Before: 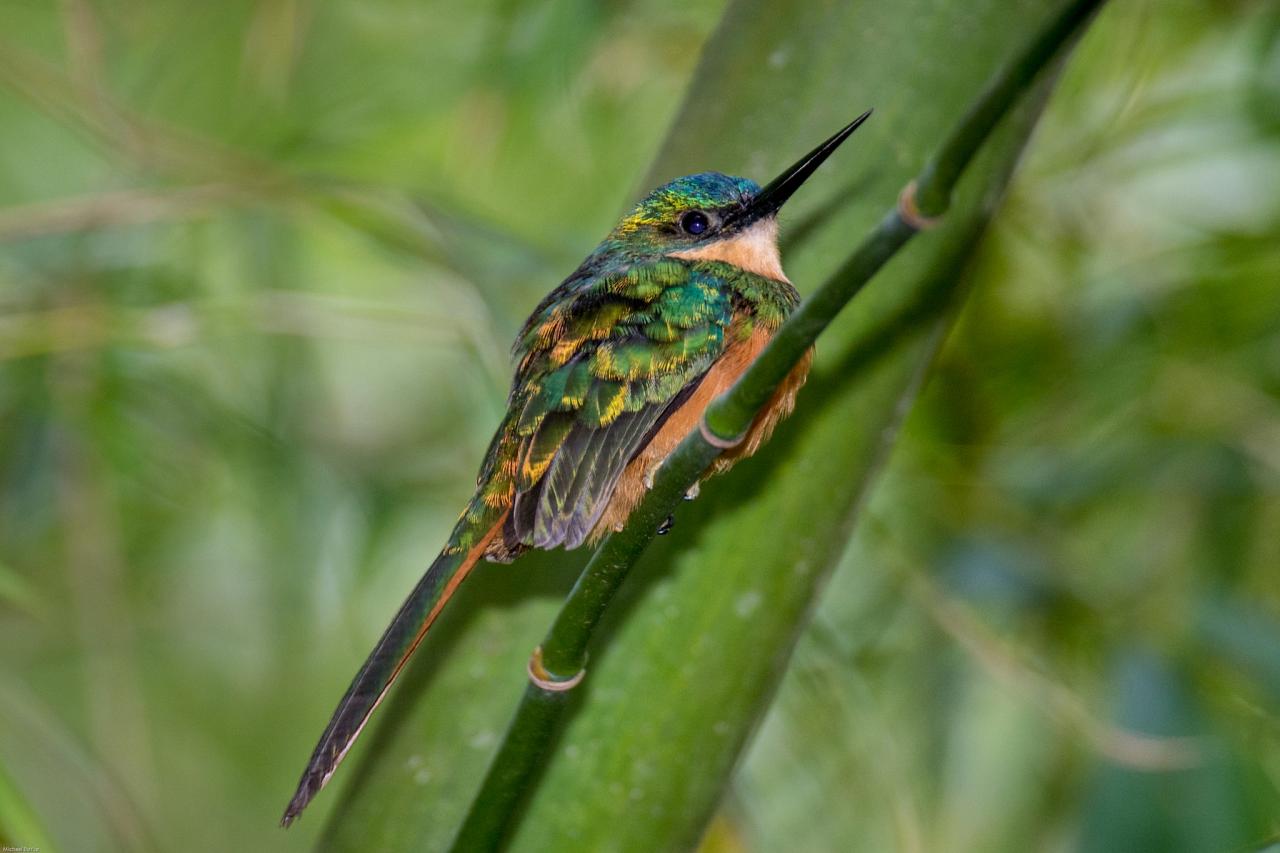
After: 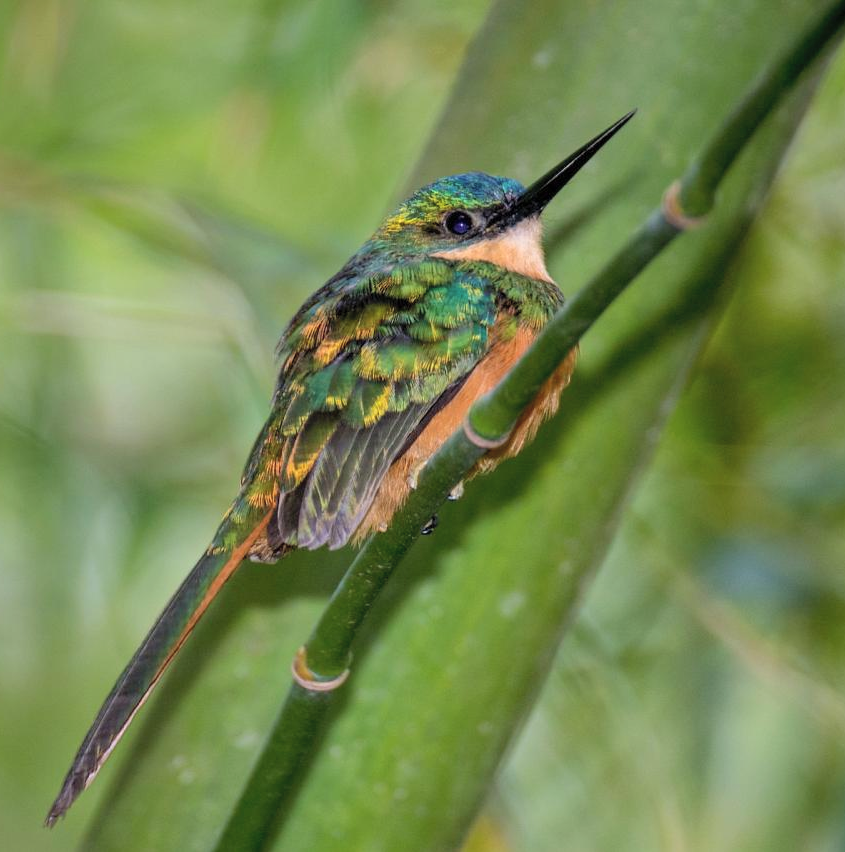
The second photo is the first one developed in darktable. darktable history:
crop and rotate: left 18.442%, right 15.508%
contrast brightness saturation: brightness 0.13
